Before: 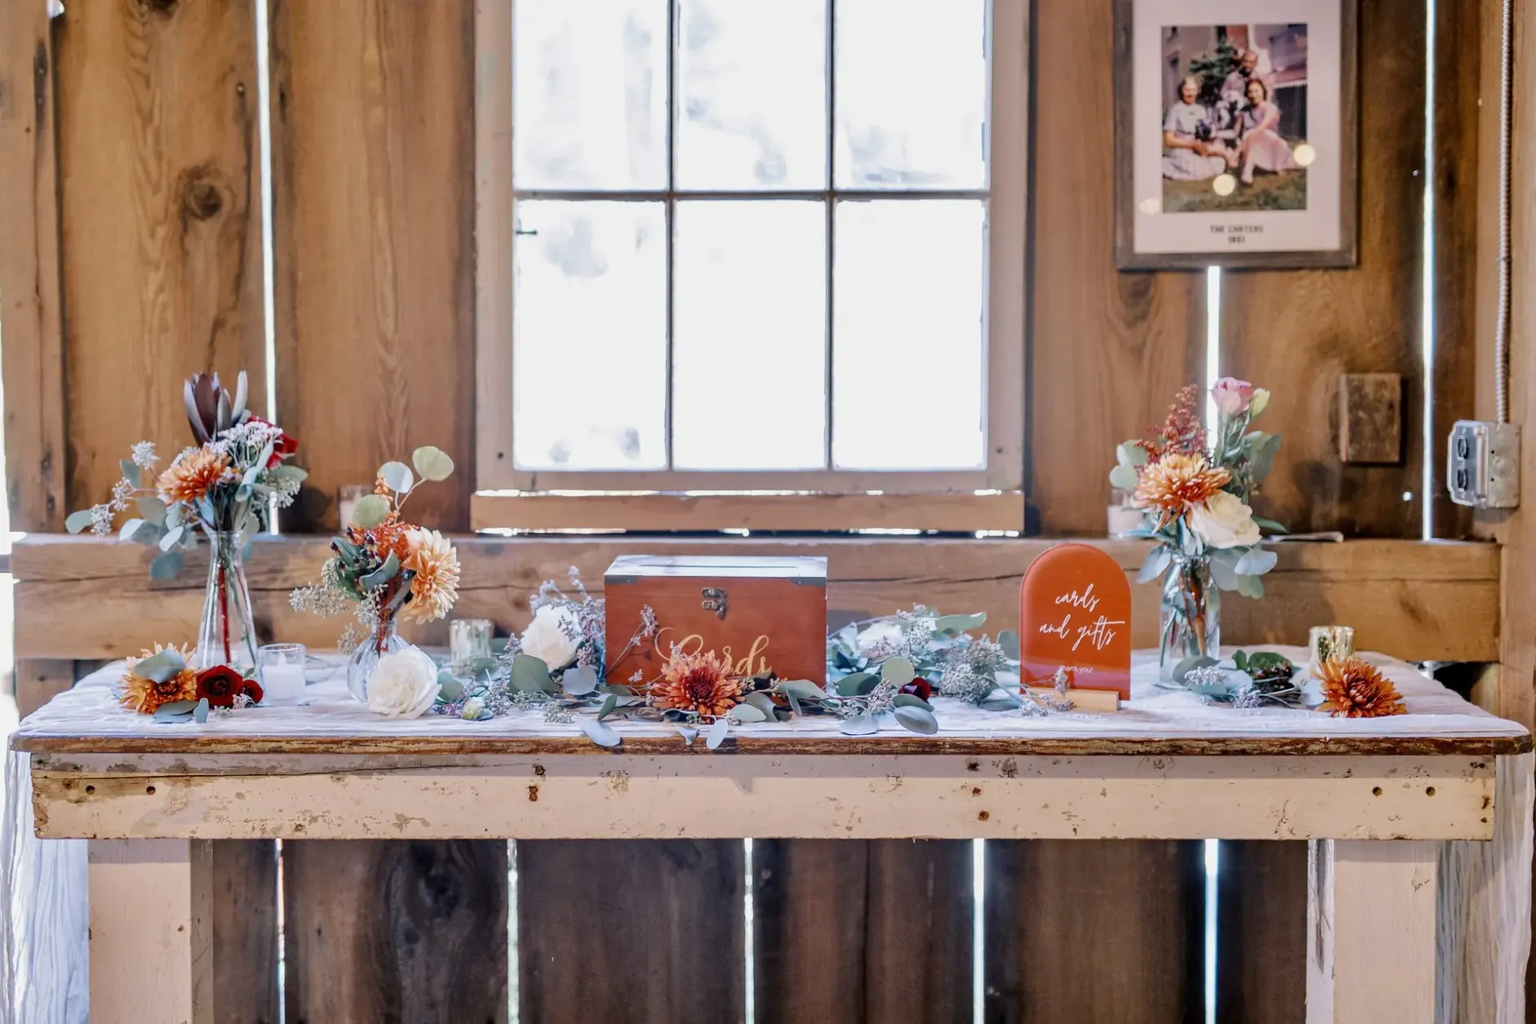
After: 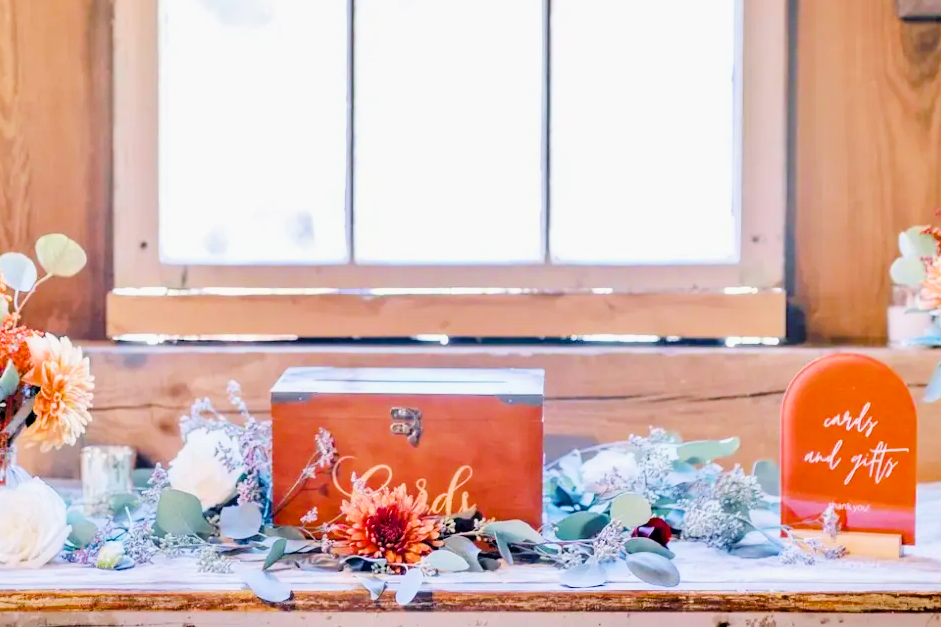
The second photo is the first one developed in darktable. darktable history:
filmic rgb: black relative exposure -5 EV, hardness 2.88, contrast 1.1
color balance rgb: perceptual saturation grading › global saturation 30%, global vibrance 20%
exposure: black level correction 0, exposure 1.173 EV, compensate exposure bias true, compensate highlight preservation false
crop: left 25%, top 25%, right 25%, bottom 25%
